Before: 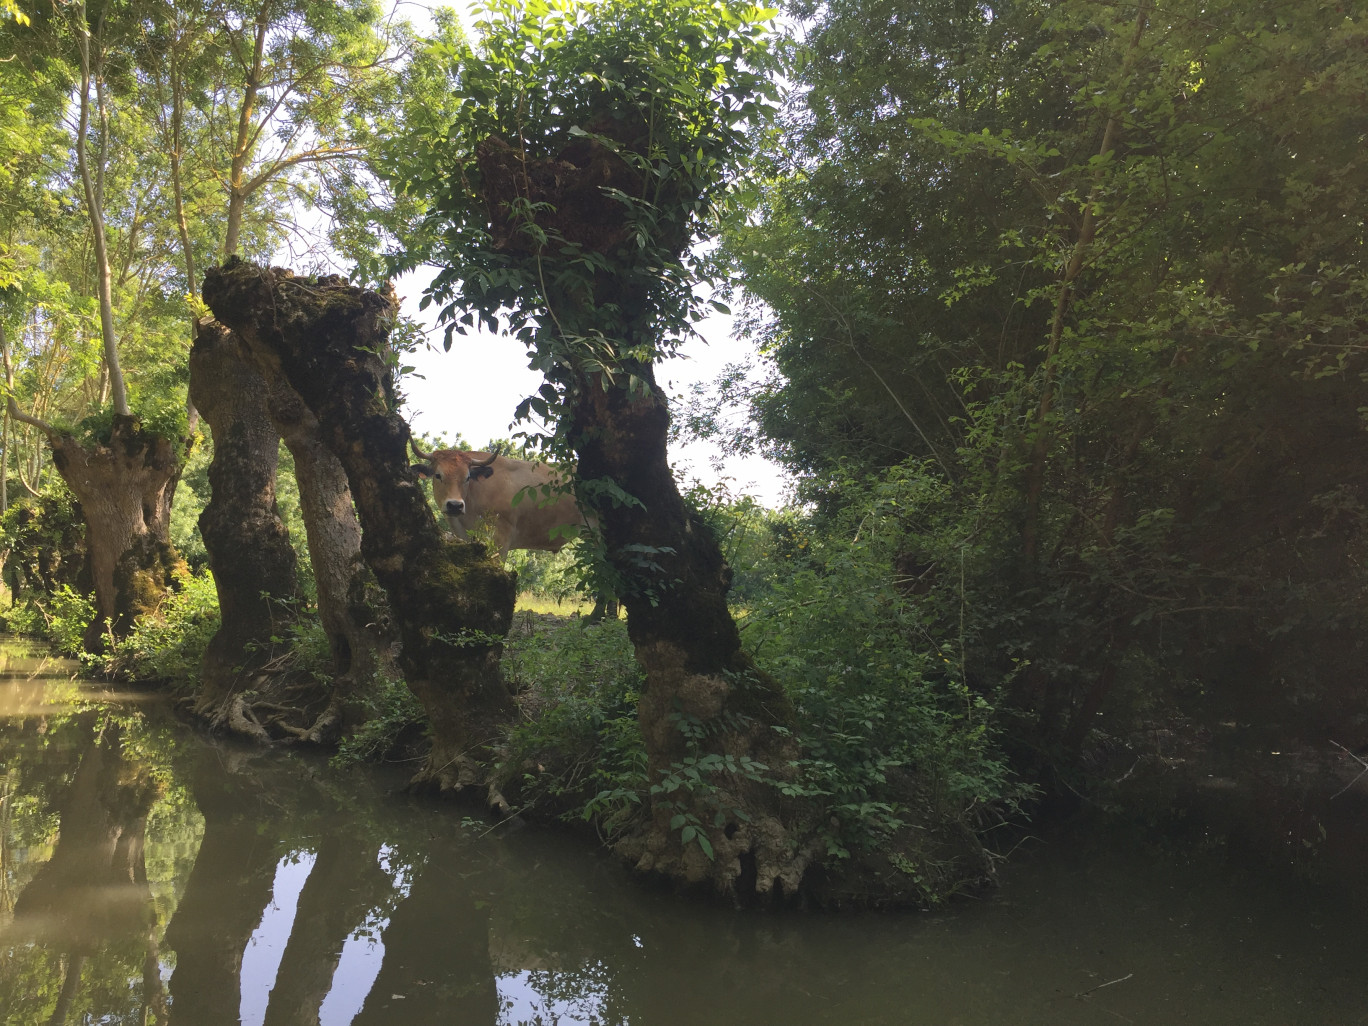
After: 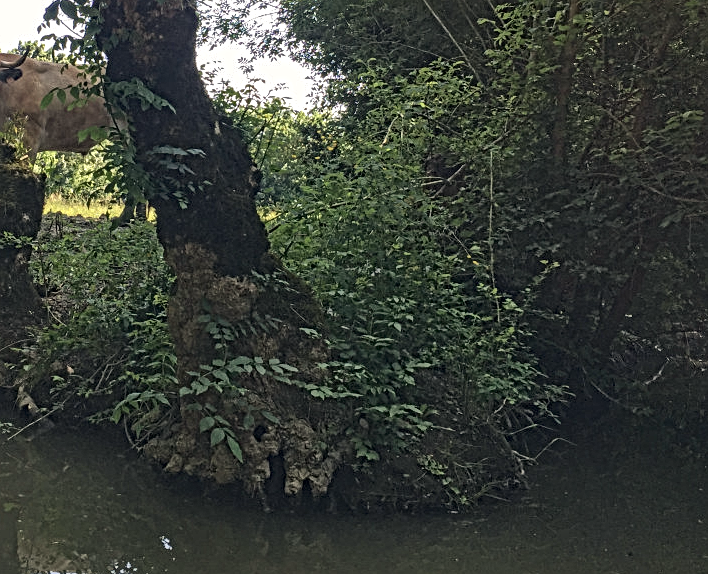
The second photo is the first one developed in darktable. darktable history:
local contrast: mode bilateral grid, contrast 20, coarseness 3, detail 300%, midtone range 0.2
crop: left 34.479%, top 38.822%, right 13.718%, bottom 5.172%
color correction: highlights a* 0.207, highlights b* 2.7, shadows a* -0.874, shadows b* -4.78
